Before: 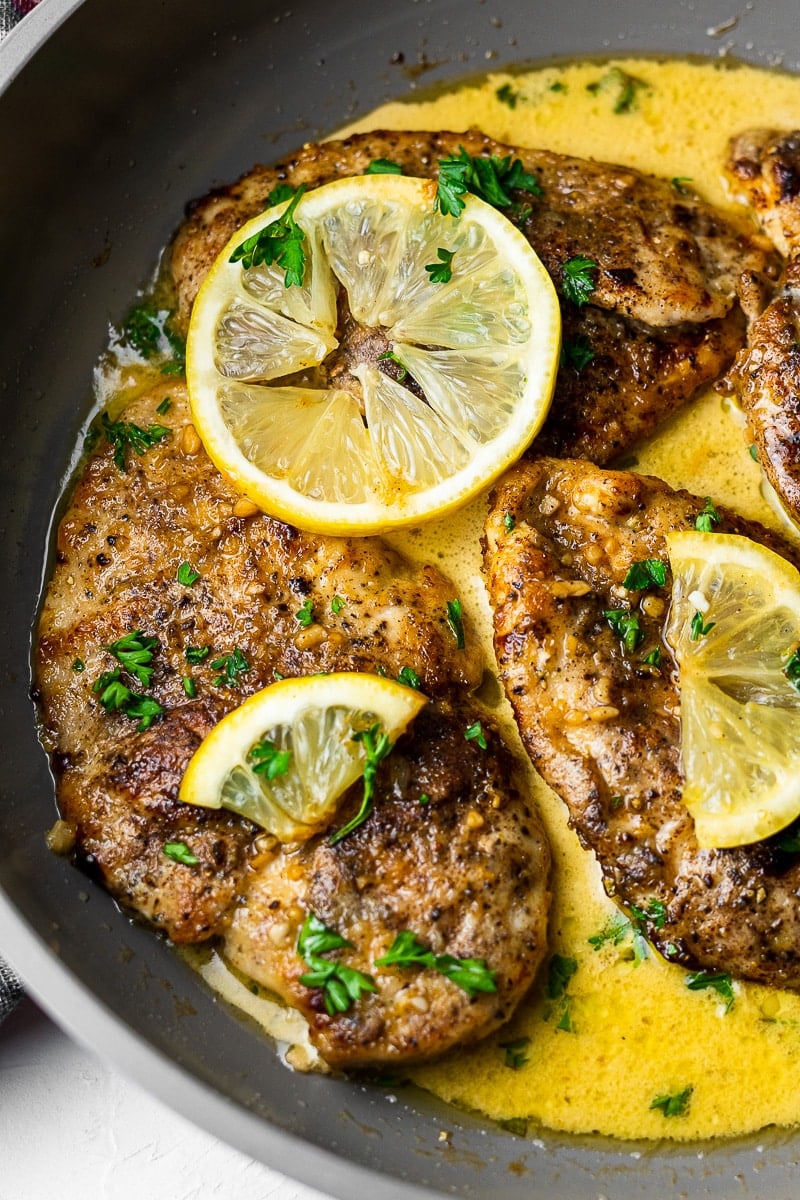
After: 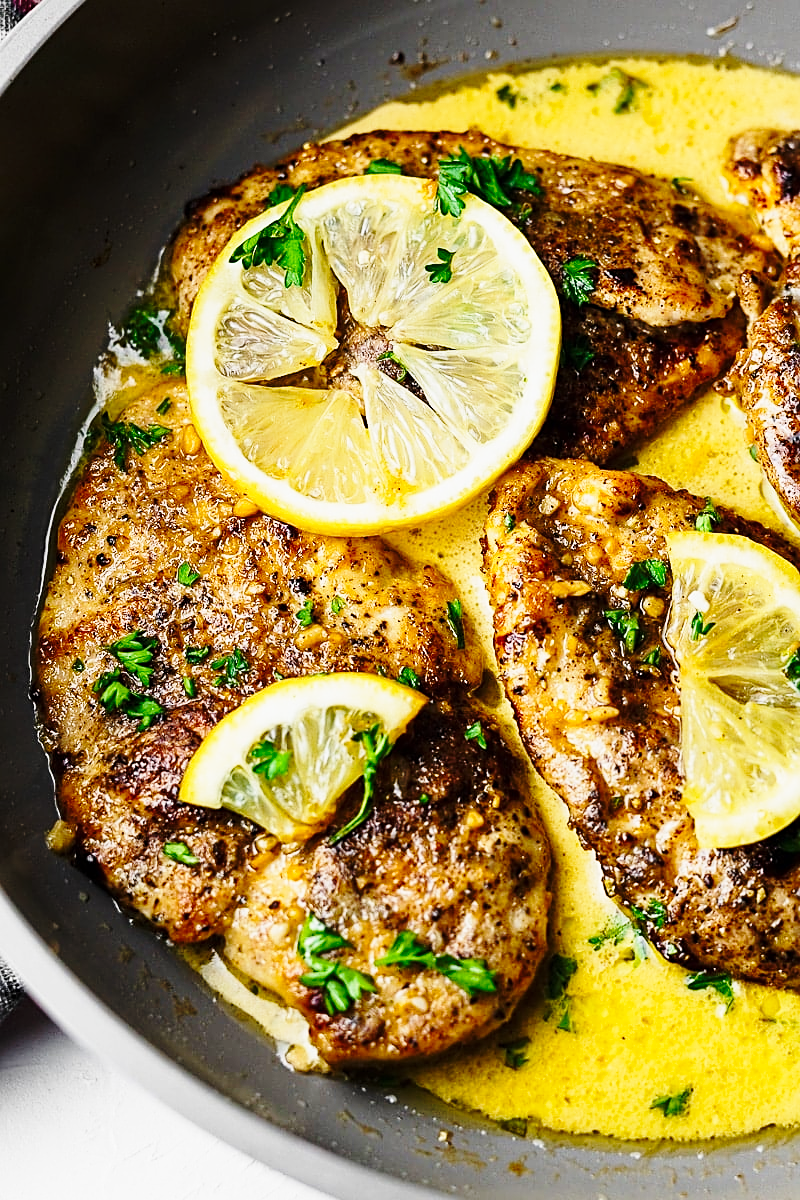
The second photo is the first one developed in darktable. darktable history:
exposure: exposure -0.46 EV, compensate highlight preservation false
base curve: curves: ch0 [(0, 0) (0.028, 0.03) (0.105, 0.232) (0.387, 0.748) (0.754, 0.968) (1, 1)], preserve colors none
sharpen: on, module defaults
